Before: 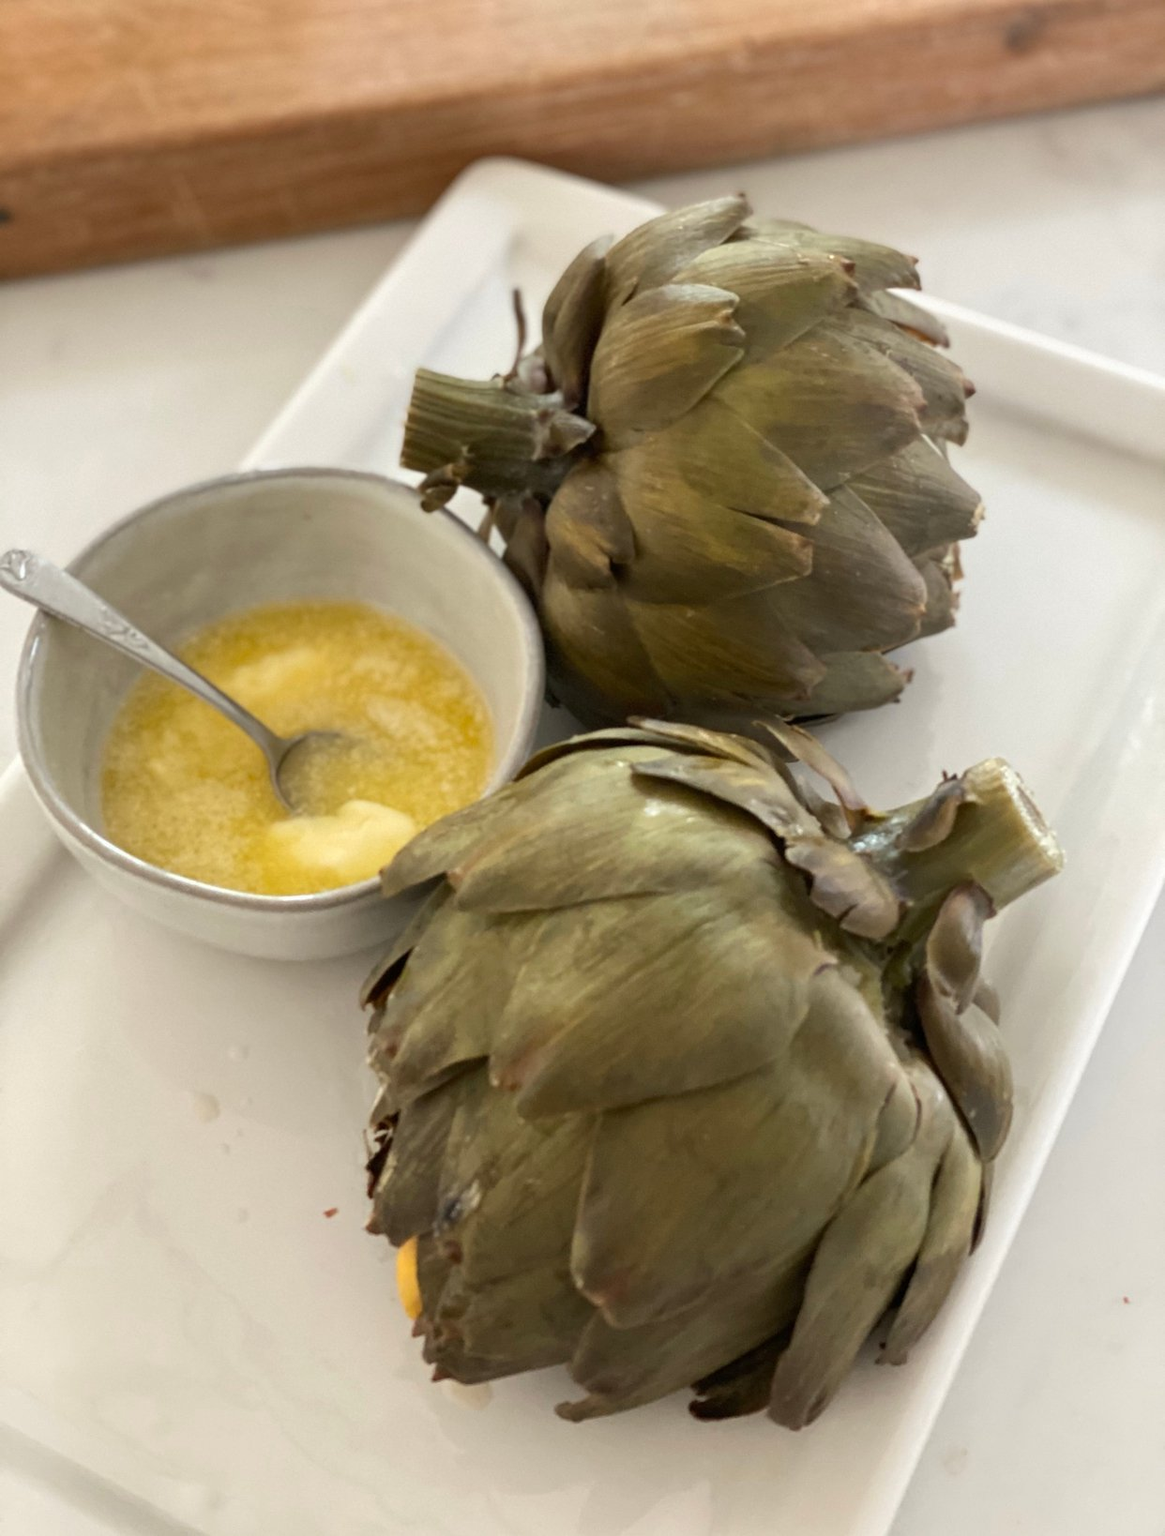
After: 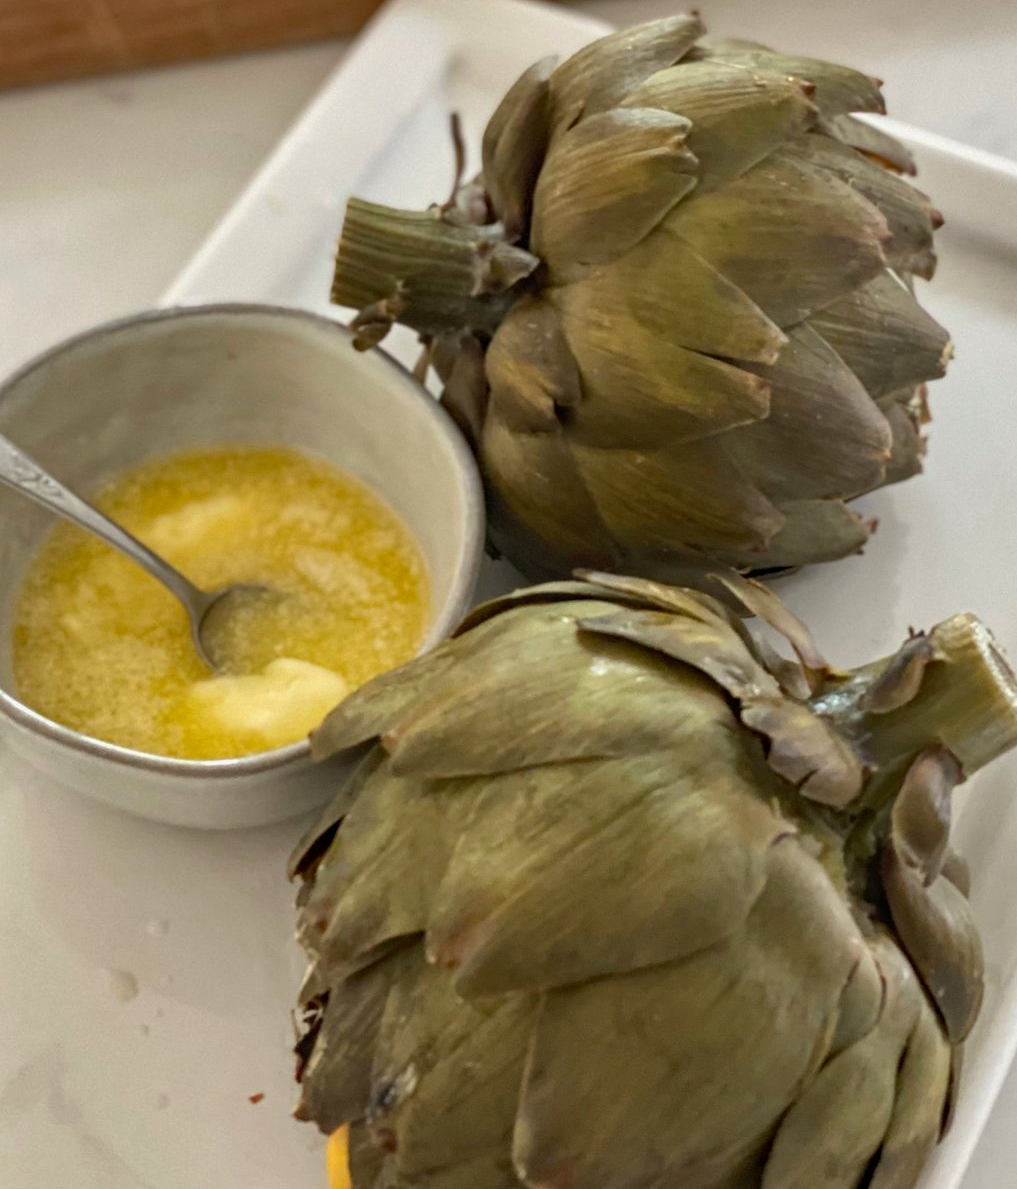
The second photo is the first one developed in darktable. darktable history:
local contrast: detail 109%
crop: left 7.801%, top 11.933%, right 10.282%, bottom 15.462%
shadows and highlights: shadows 43.6, white point adjustment -1.6, soften with gaussian
haze removal: compatibility mode true, adaptive false
